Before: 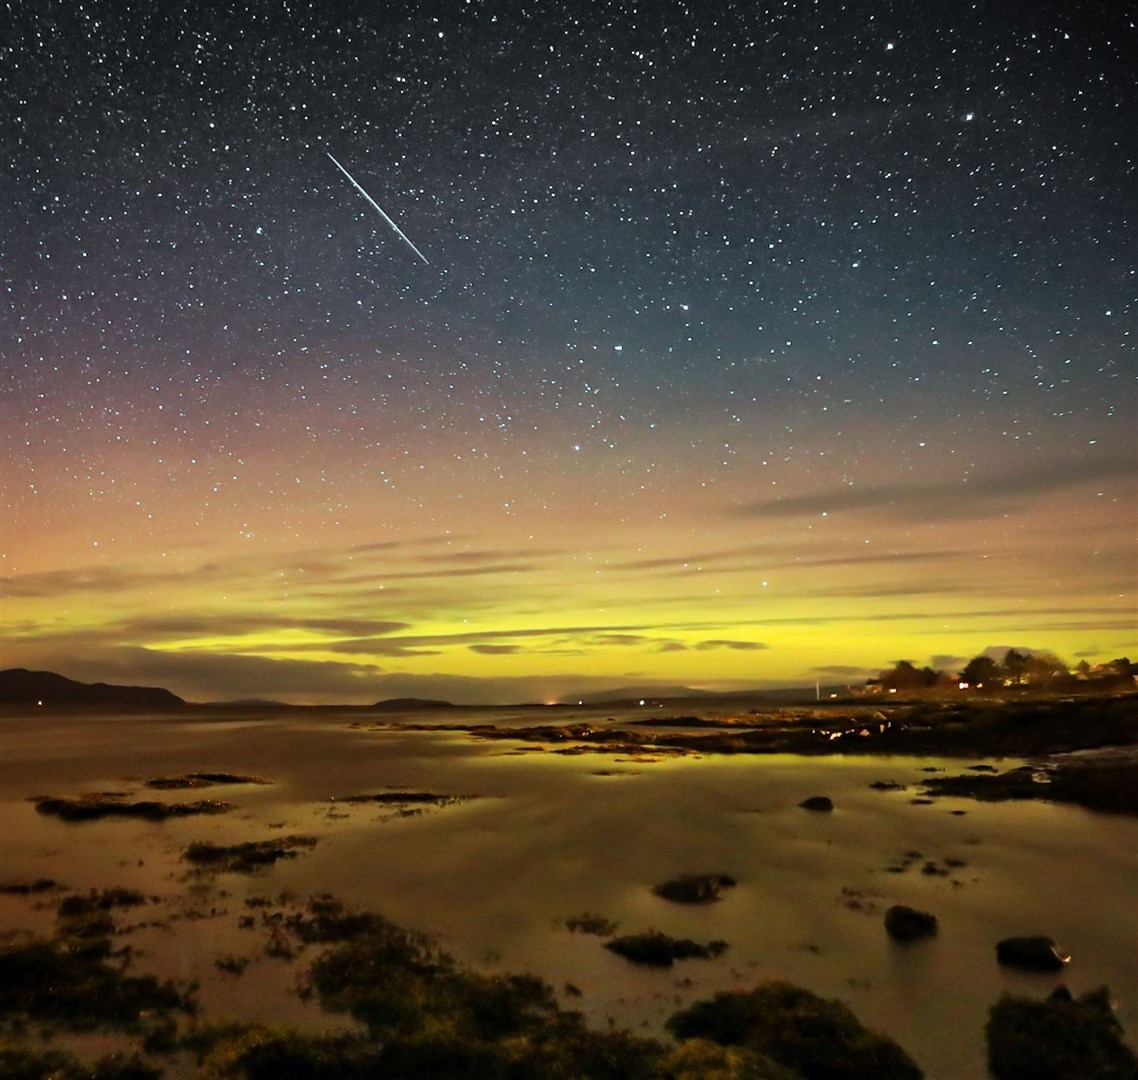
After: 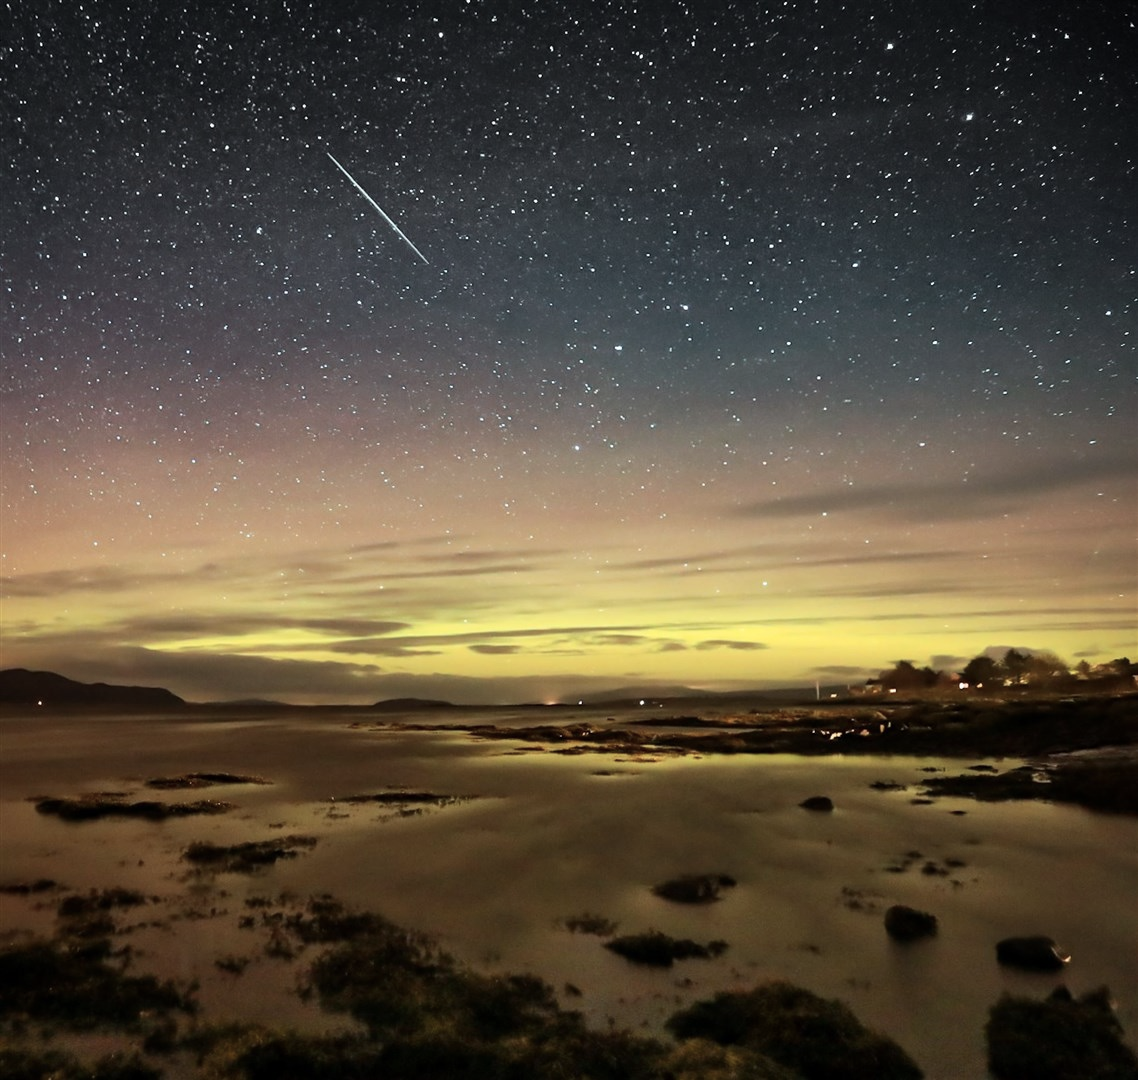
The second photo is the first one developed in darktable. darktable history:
contrast brightness saturation: contrast 0.1, saturation -0.286
